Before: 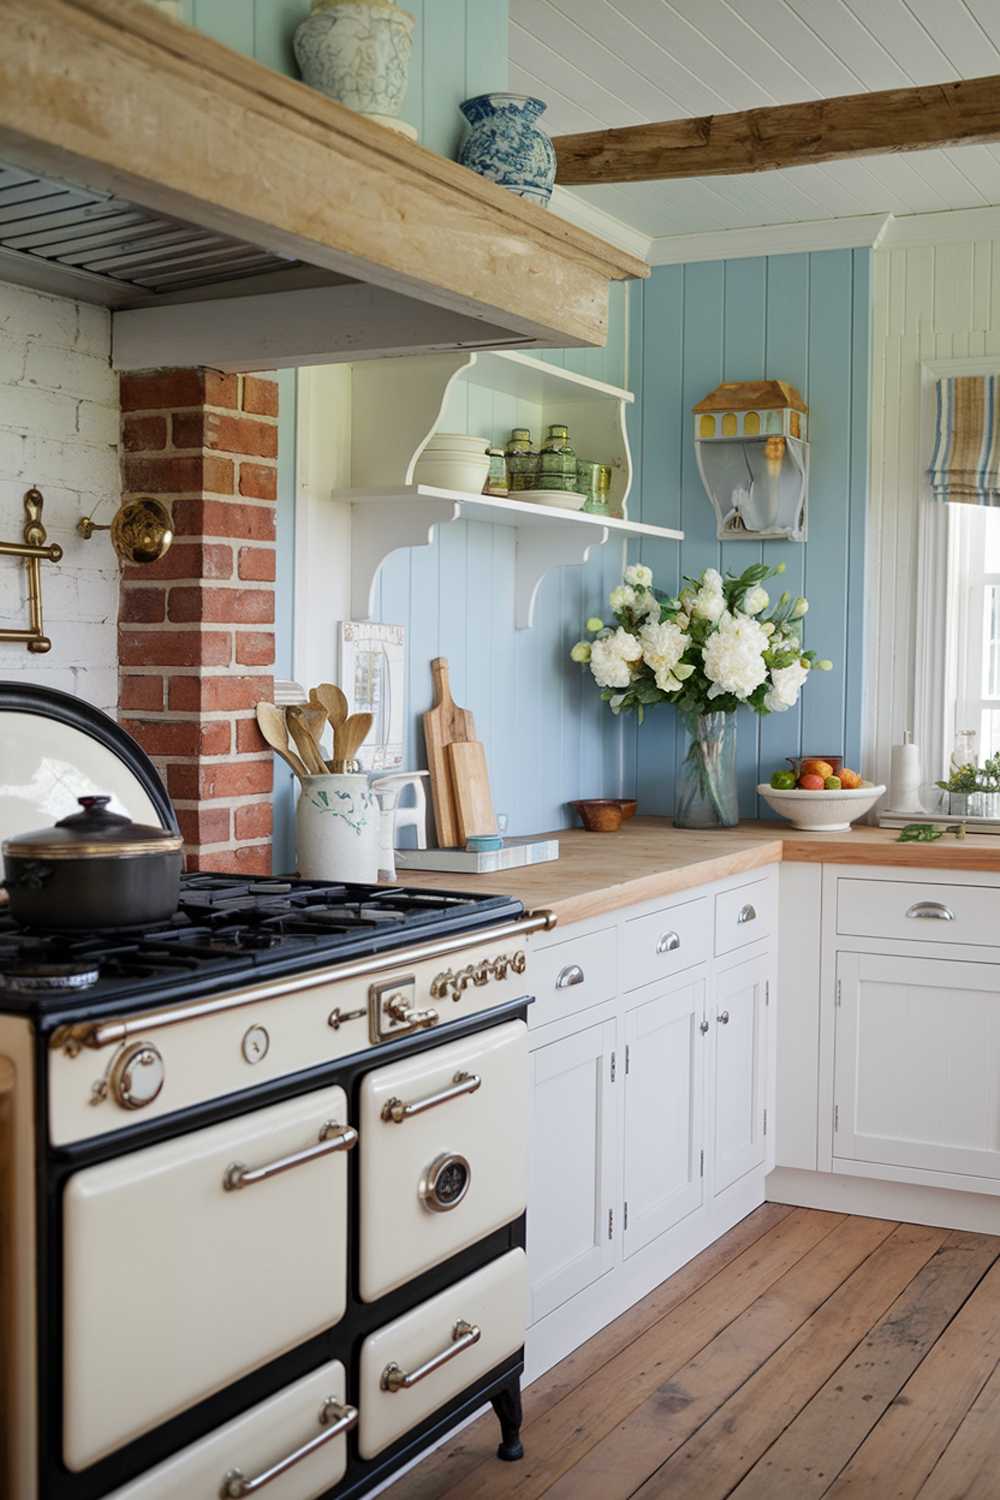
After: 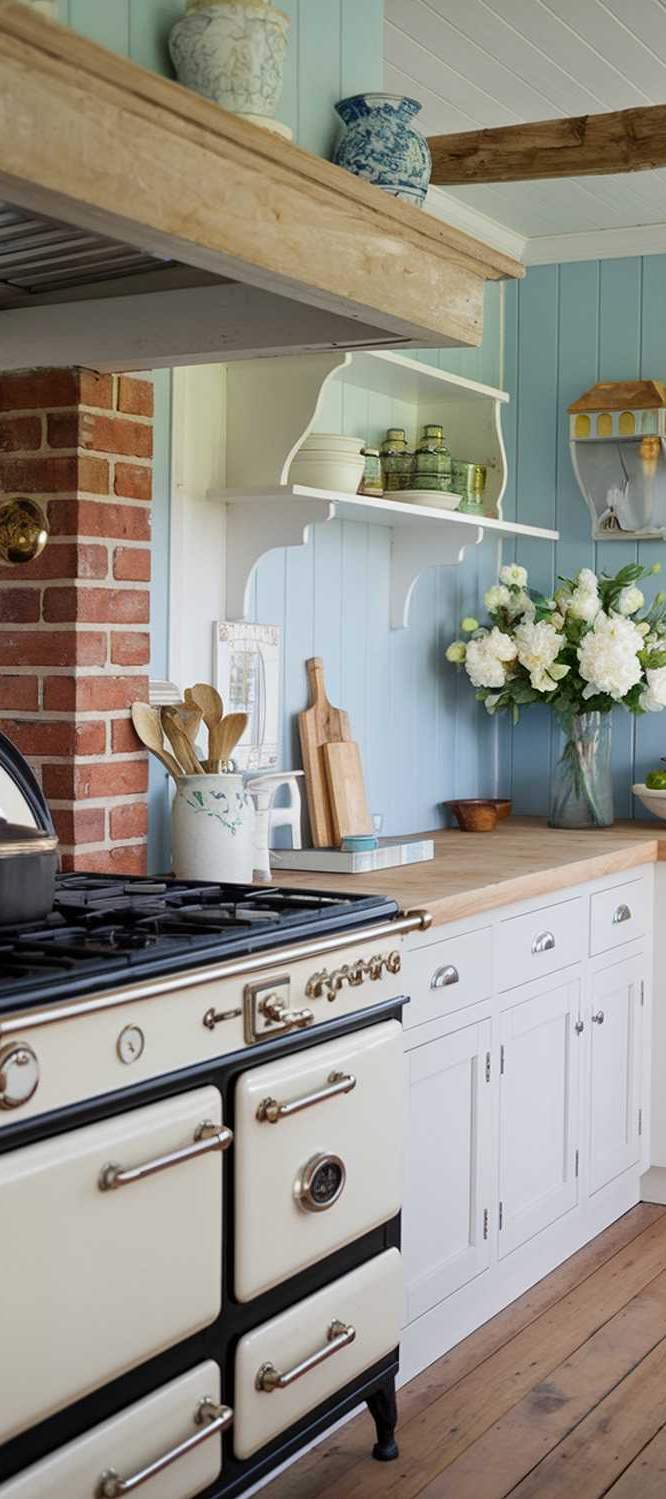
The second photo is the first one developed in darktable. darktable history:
crop and rotate: left 12.504%, right 20.827%
